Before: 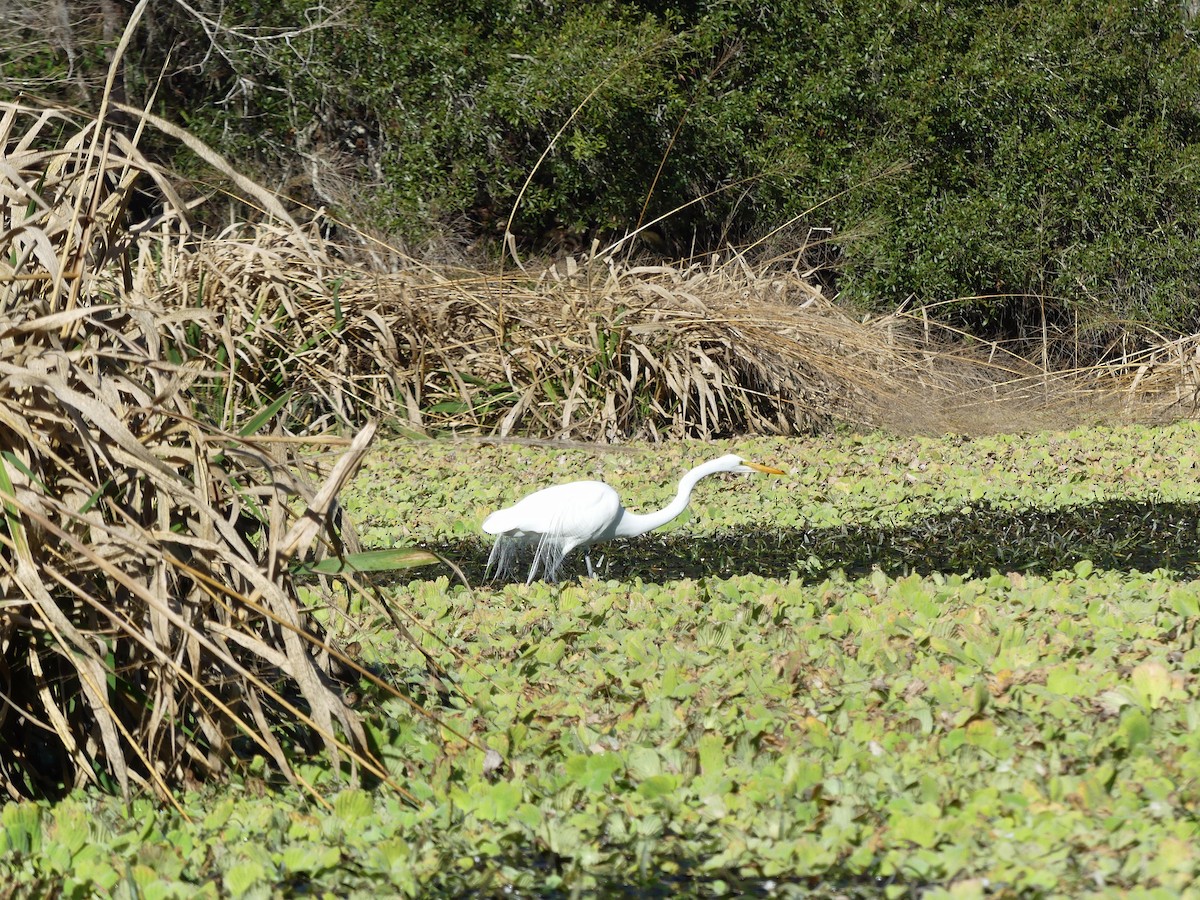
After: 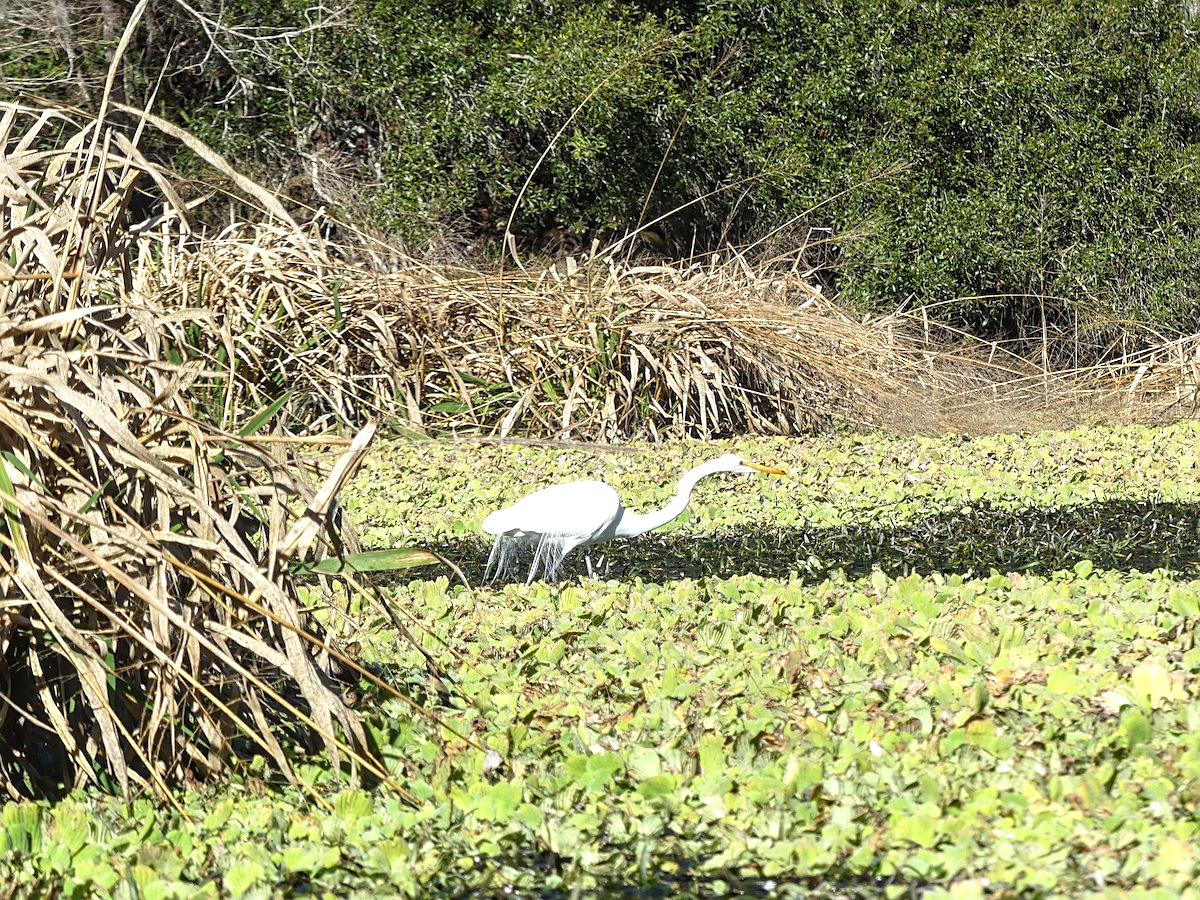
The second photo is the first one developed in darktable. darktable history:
sharpen: on, module defaults
local contrast: on, module defaults
exposure: exposure 0.572 EV, compensate highlight preservation false
